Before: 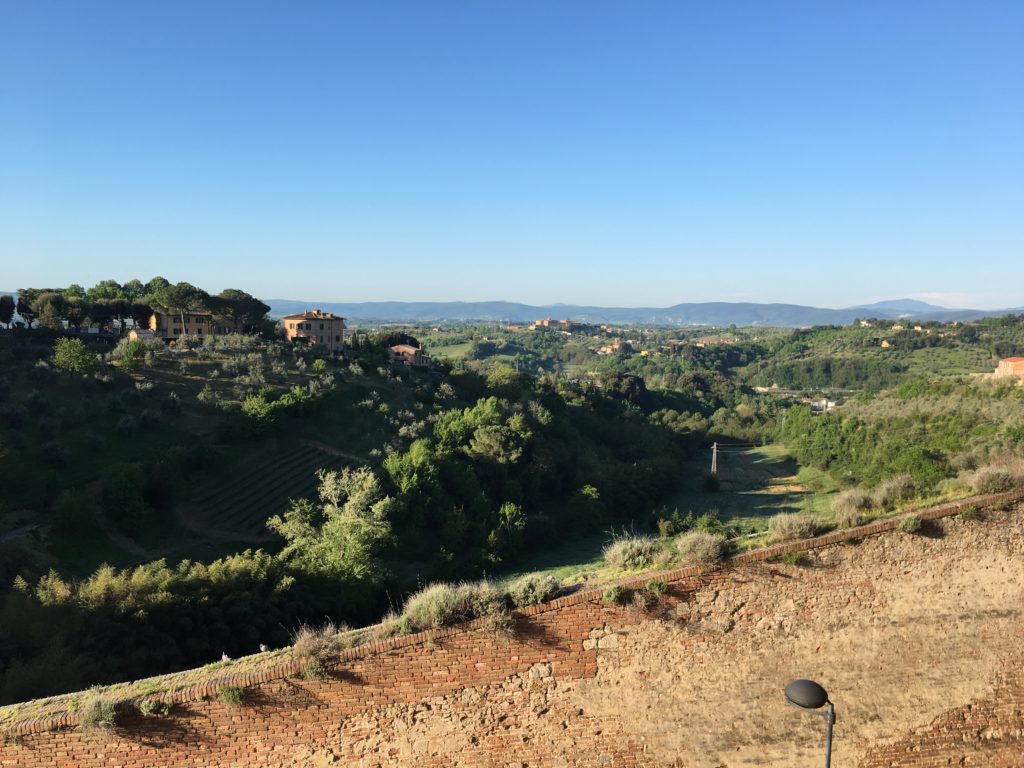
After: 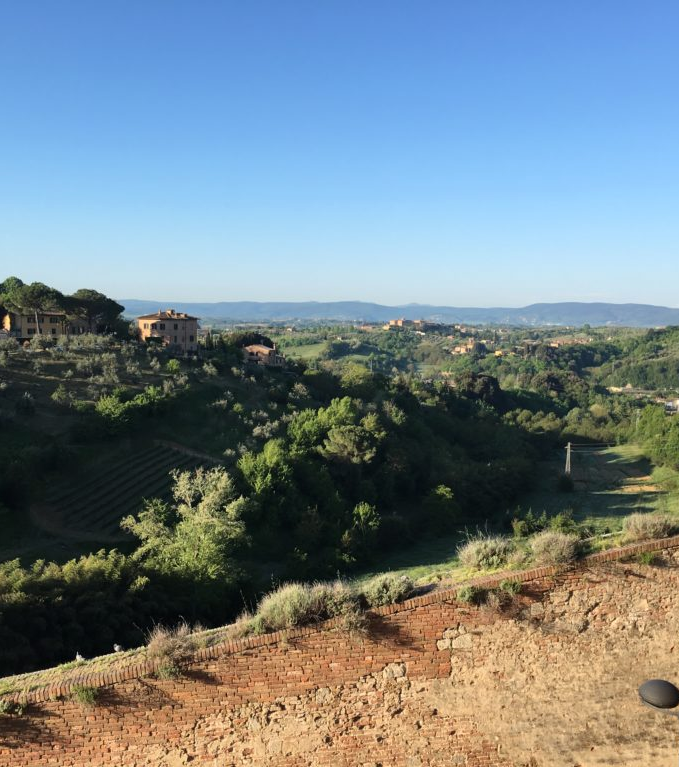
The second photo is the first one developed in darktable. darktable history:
crop and rotate: left 14.309%, right 19.362%
shadows and highlights: shadows 12.08, white point adjustment 1.1, highlights -0.464, soften with gaussian
